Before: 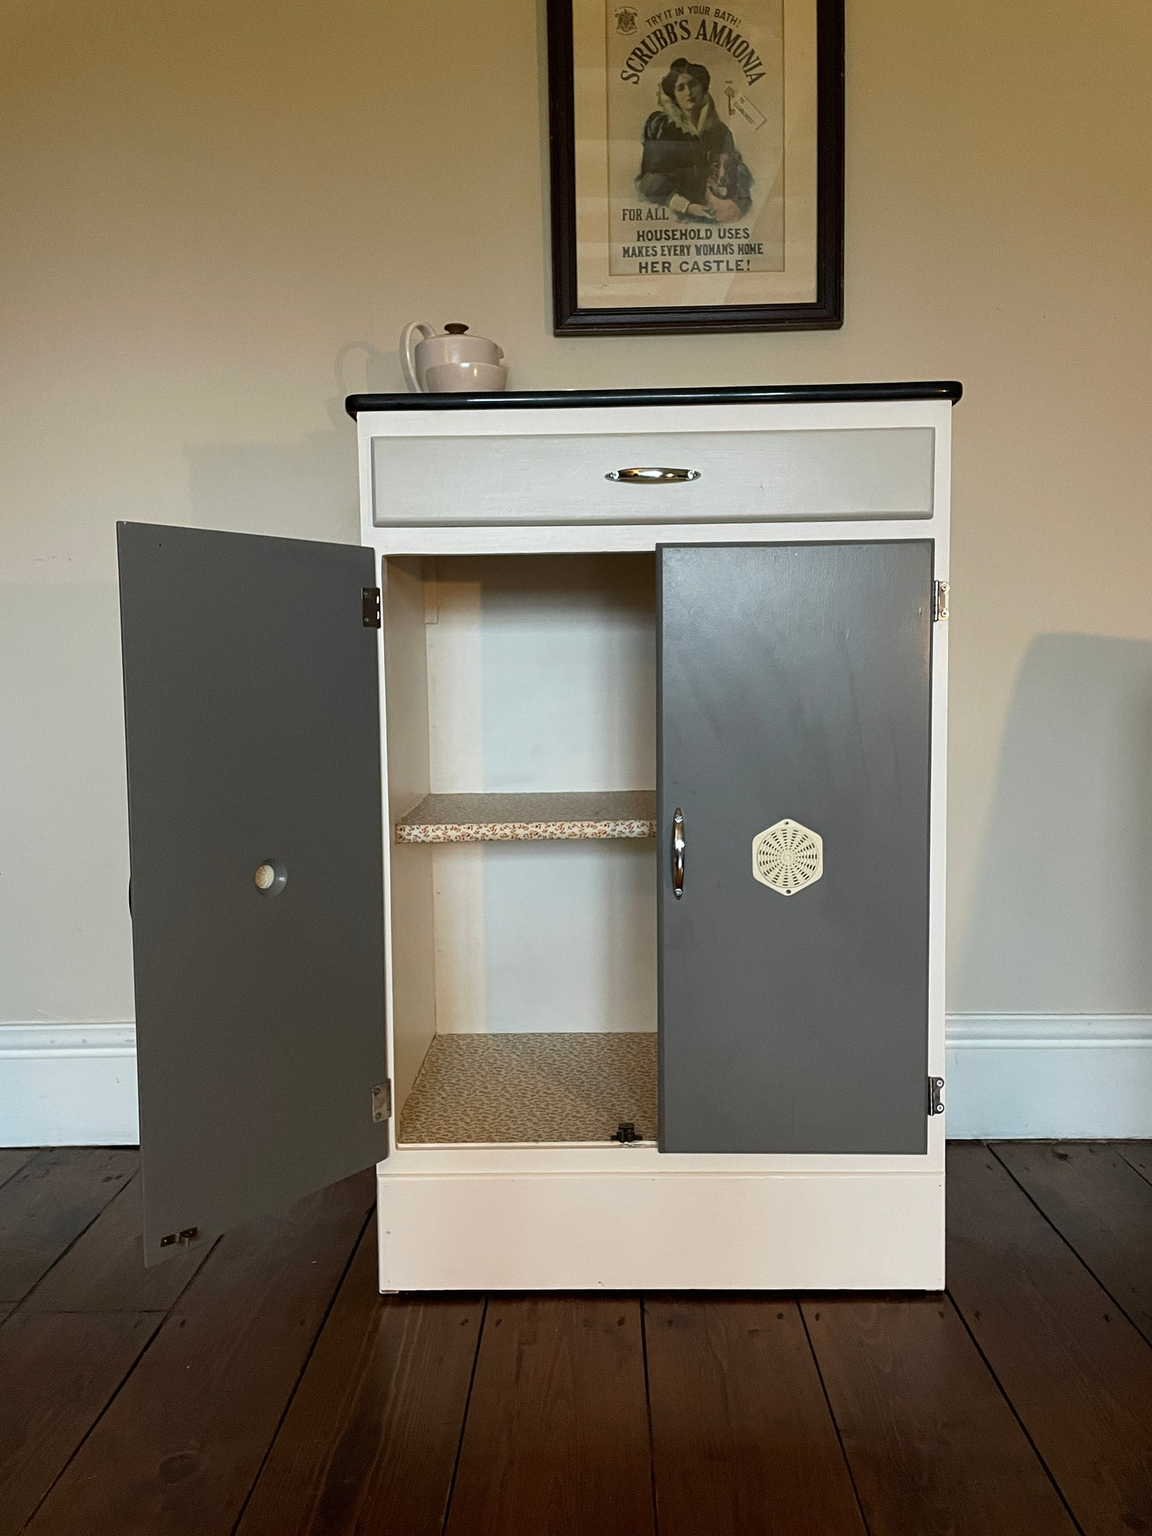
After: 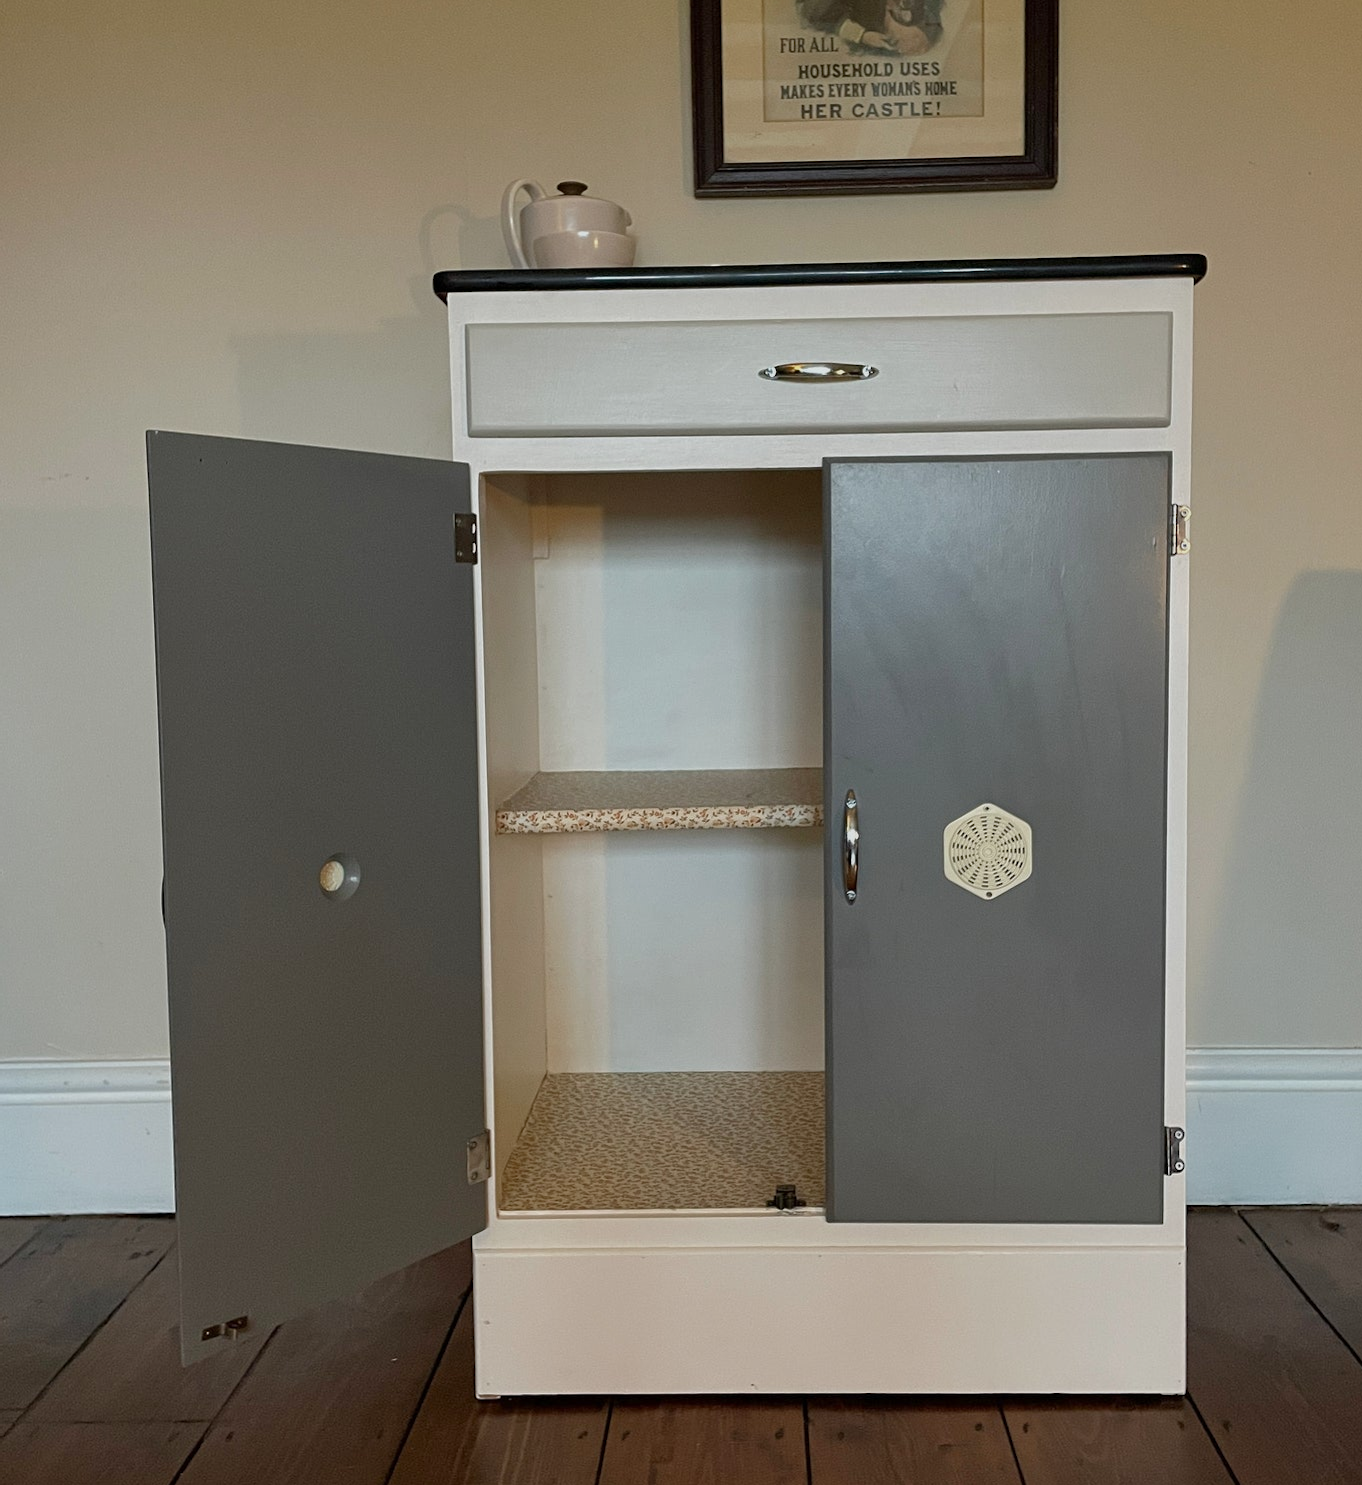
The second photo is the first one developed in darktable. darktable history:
crop and rotate: angle 0.03°, top 11.643%, right 5.651%, bottom 11.189%
tone equalizer: -8 EV 0.25 EV, -7 EV 0.417 EV, -6 EV 0.417 EV, -5 EV 0.25 EV, -3 EV -0.25 EV, -2 EV -0.417 EV, -1 EV -0.417 EV, +0 EV -0.25 EV, edges refinement/feathering 500, mask exposure compensation -1.57 EV, preserve details guided filter
